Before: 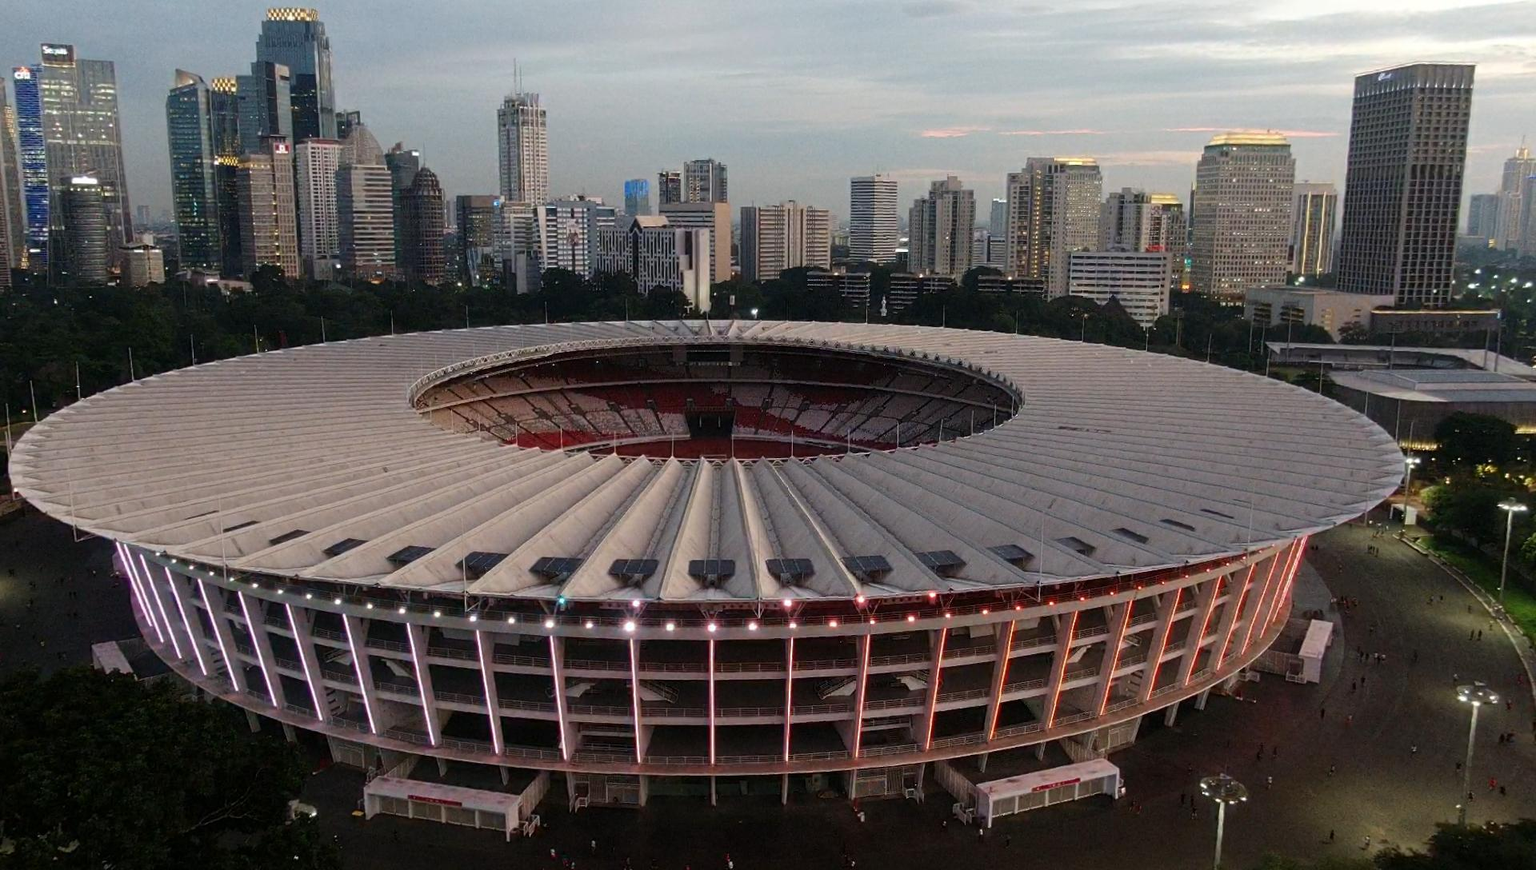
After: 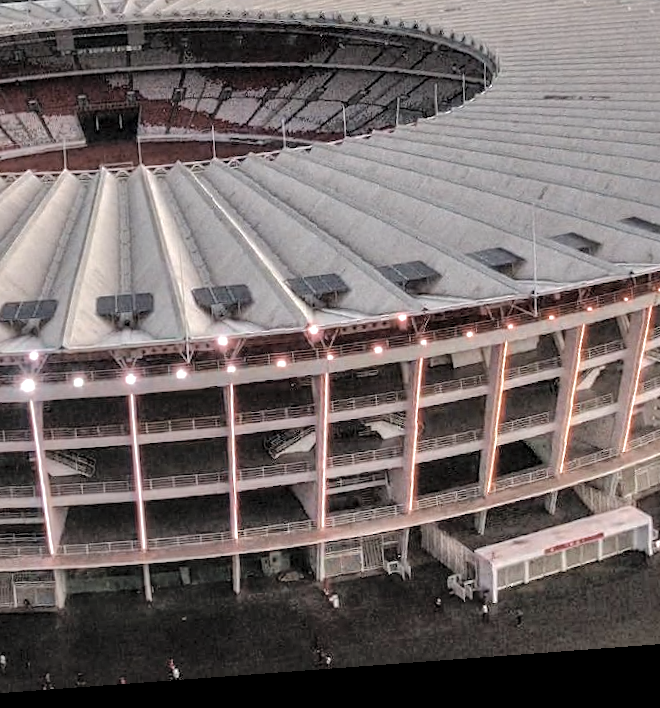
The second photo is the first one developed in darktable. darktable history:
rotate and perspective: rotation -4.25°, automatic cropping off
crop: left 40.878%, top 39.176%, right 25.993%, bottom 3.081%
shadows and highlights: on, module defaults
tone equalizer: -7 EV 0.15 EV, -6 EV 0.6 EV, -5 EV 1.15 EV, -4 EV 1.33 EV, -3 EV 1.15 EV, -2 EV 0.6 EV, -1 EV 0.15 EV, mask exposure compensation -0.5 EV
contrast brightness saturation: brightness 0.18, saturation -0.5
local contrast: highlights 25%, detail 150%
